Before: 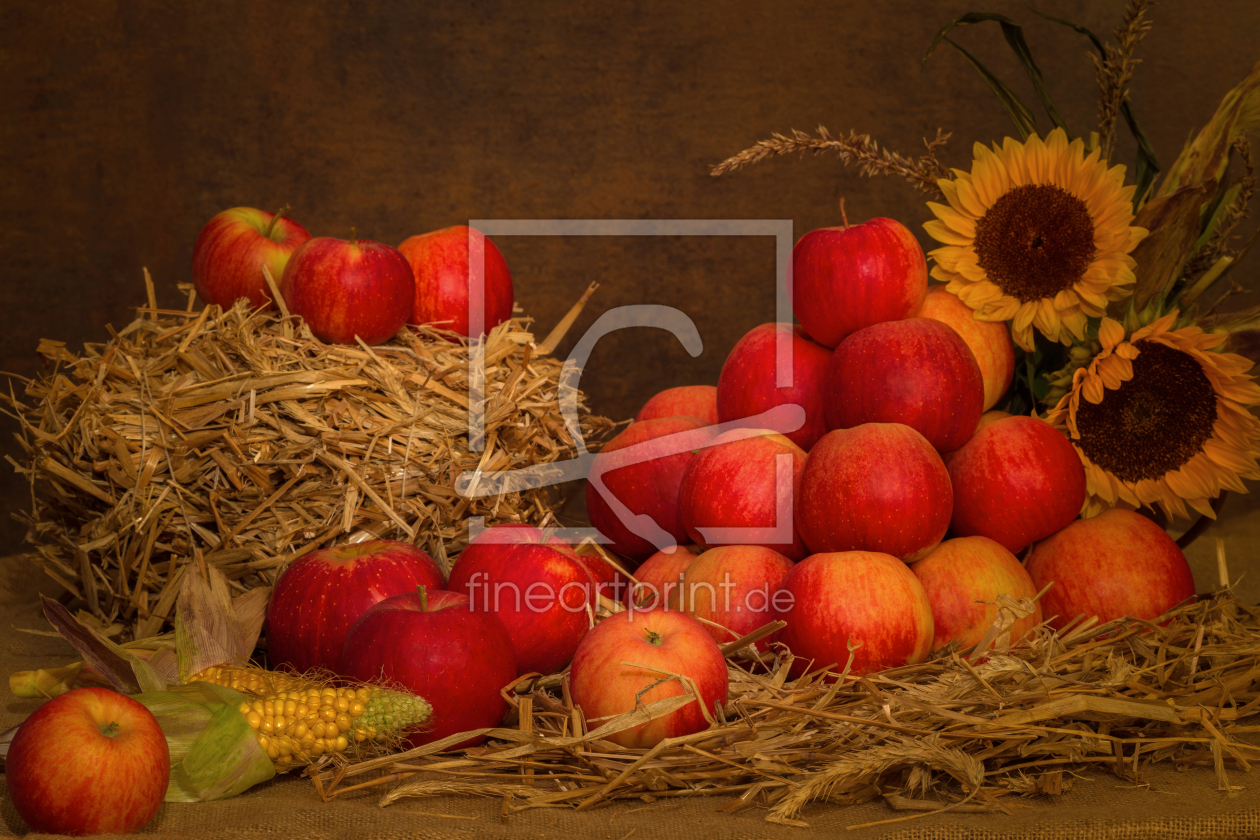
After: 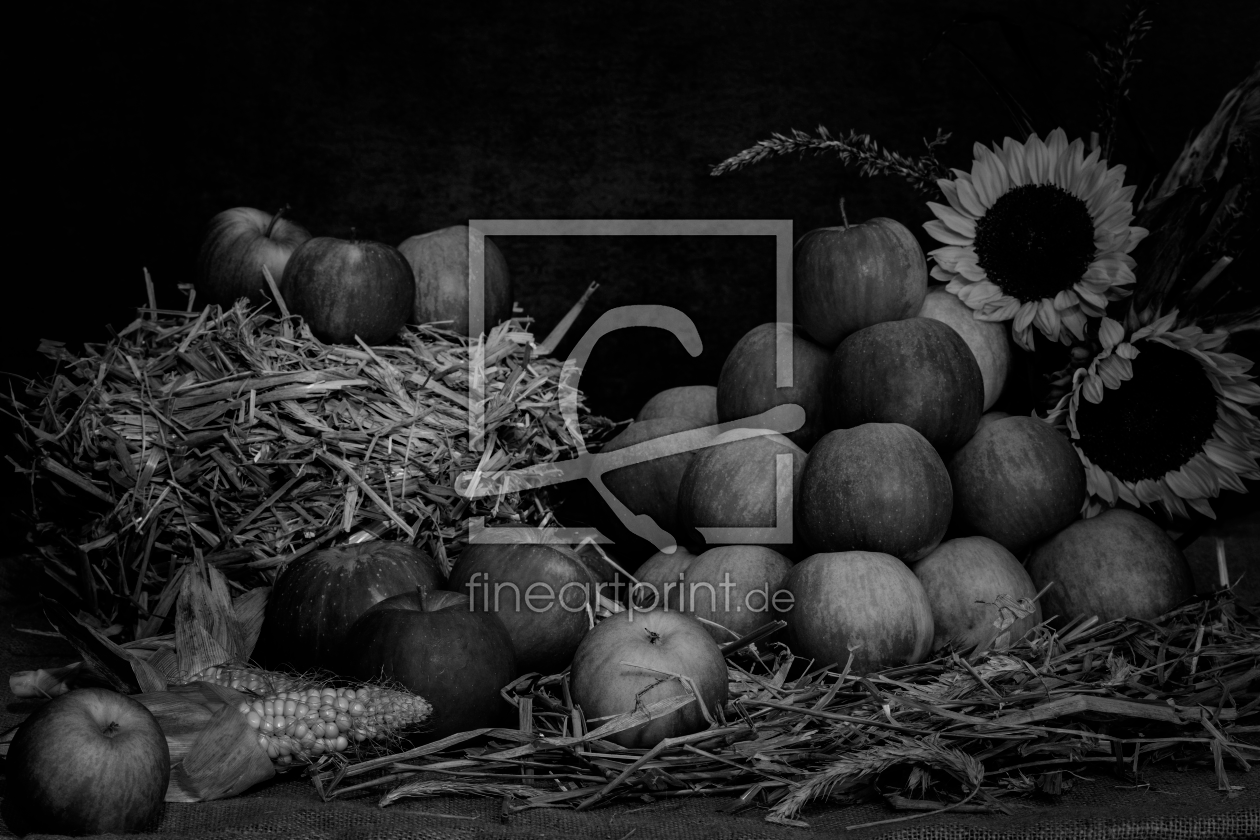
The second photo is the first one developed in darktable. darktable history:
filmic rgb: black relative exposure -4.97 EV, white relative exposure 3.97 EV, hardness 2.88, contrast 1.399, add noise in highlights 0.001, preserve chrominance no, color science v3 (2019), use custom middle-gray values true, contrast in highlights soft
contrast brightness saturation: saturation -0.056
haze removal: compatibility mode true, adaptive false
color calibration: output gray [0.22, 0.42, 0.37, 0], illuminant as shot in camera, x 0.358, y 0.373, temperature 4628.91 K
